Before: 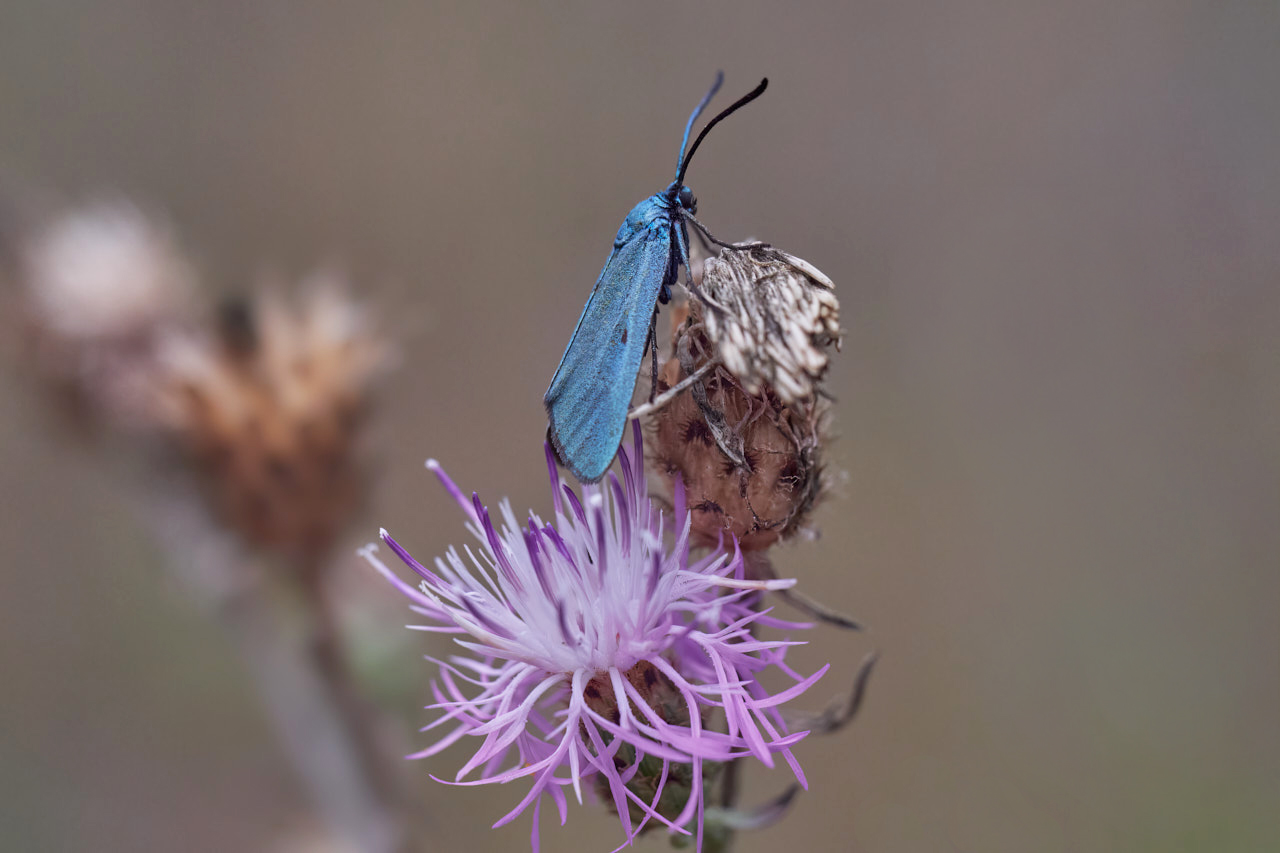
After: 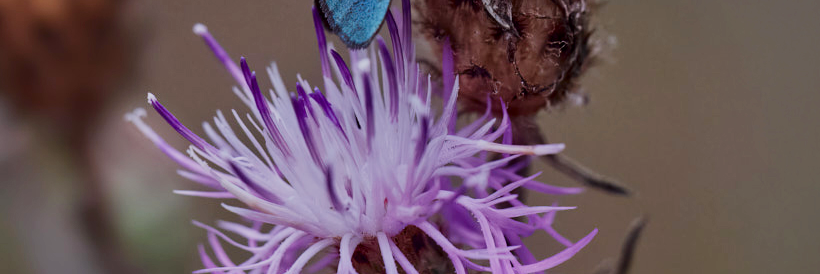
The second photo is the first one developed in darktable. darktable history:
crop: left 18.146%, top 51.021%, right 17.703%, bottom 16.847%
contrast brightness saturation: contrast 0.191, brightness -0.111, saturation 0.206
filmic rgb: black relative exposure -7.65 EV, white relative exposure 4.56 EV, hardness 3.61
